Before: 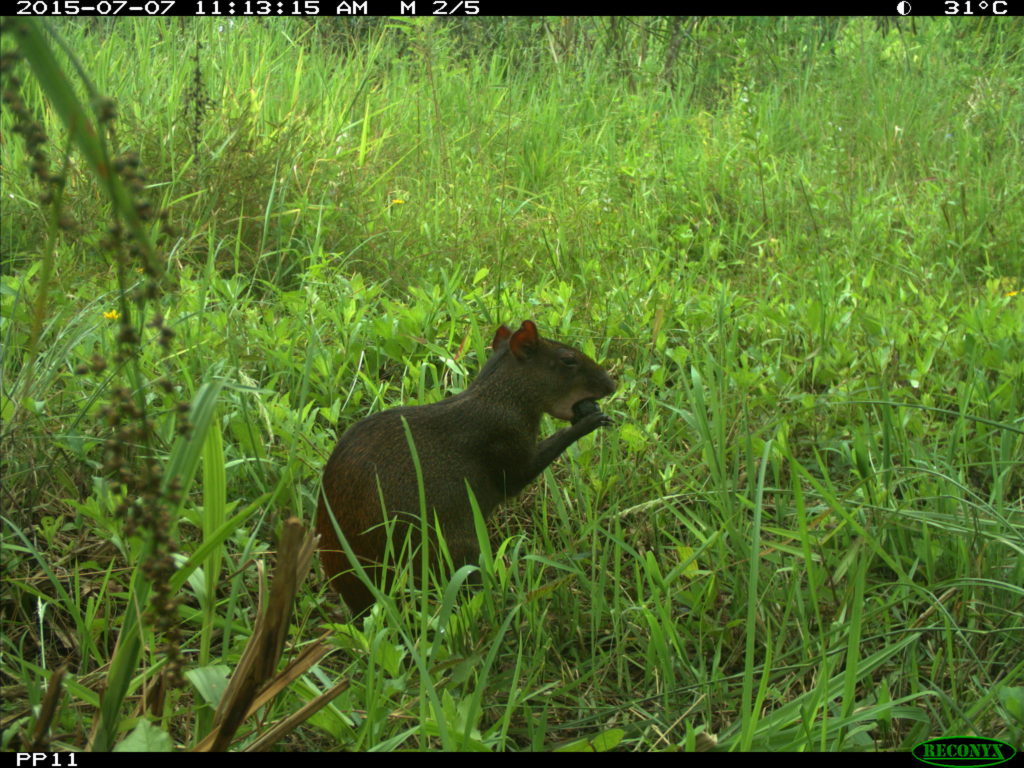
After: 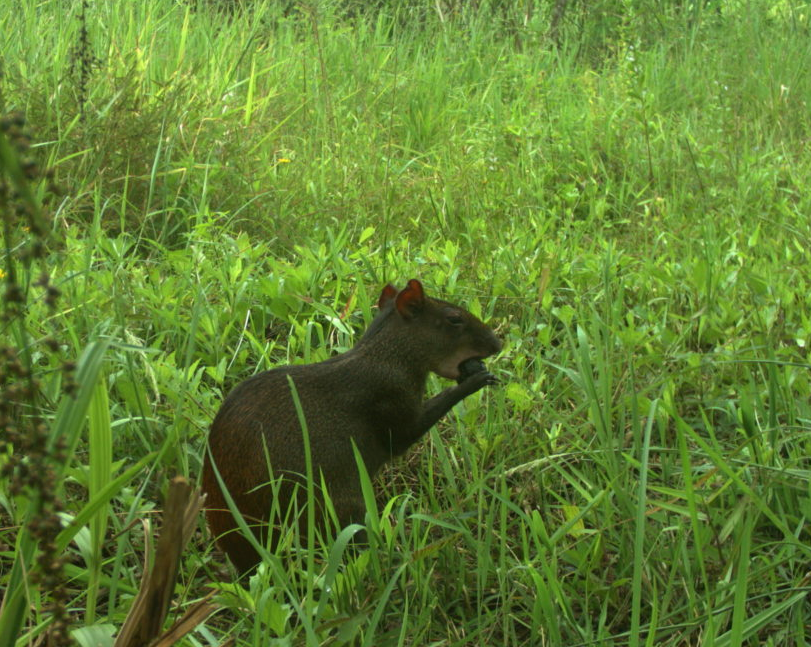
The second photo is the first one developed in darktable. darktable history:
crop: left 11.225%, top 5.381%, right 9.565%, bottom 10.314%
color correction: saturation 0.98
